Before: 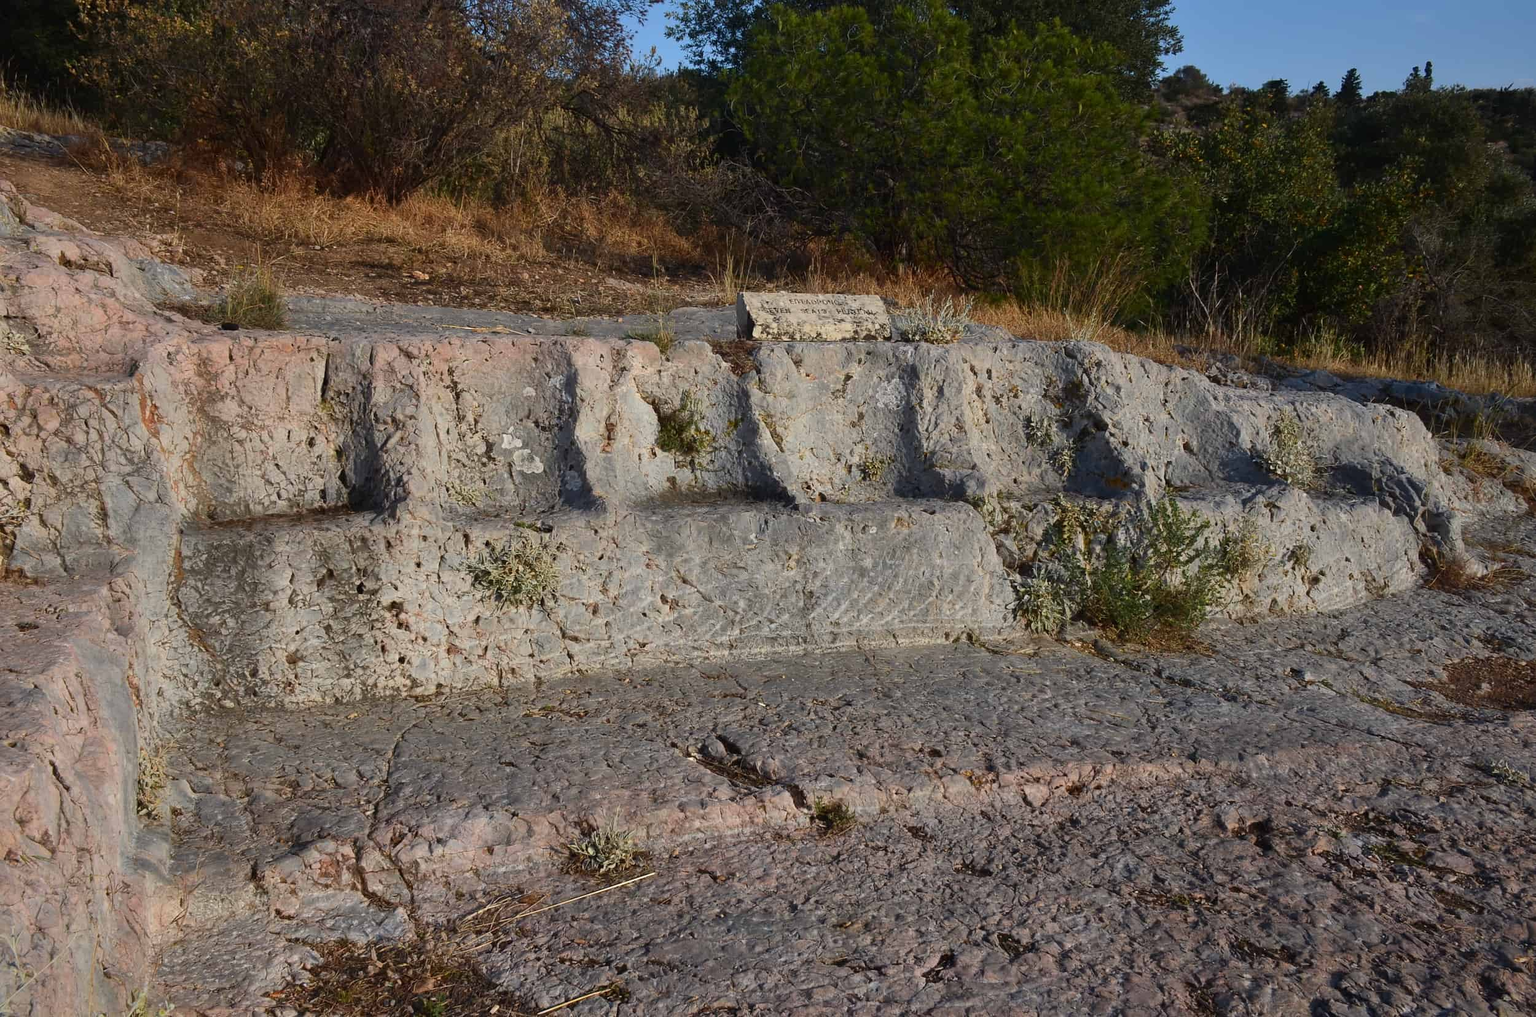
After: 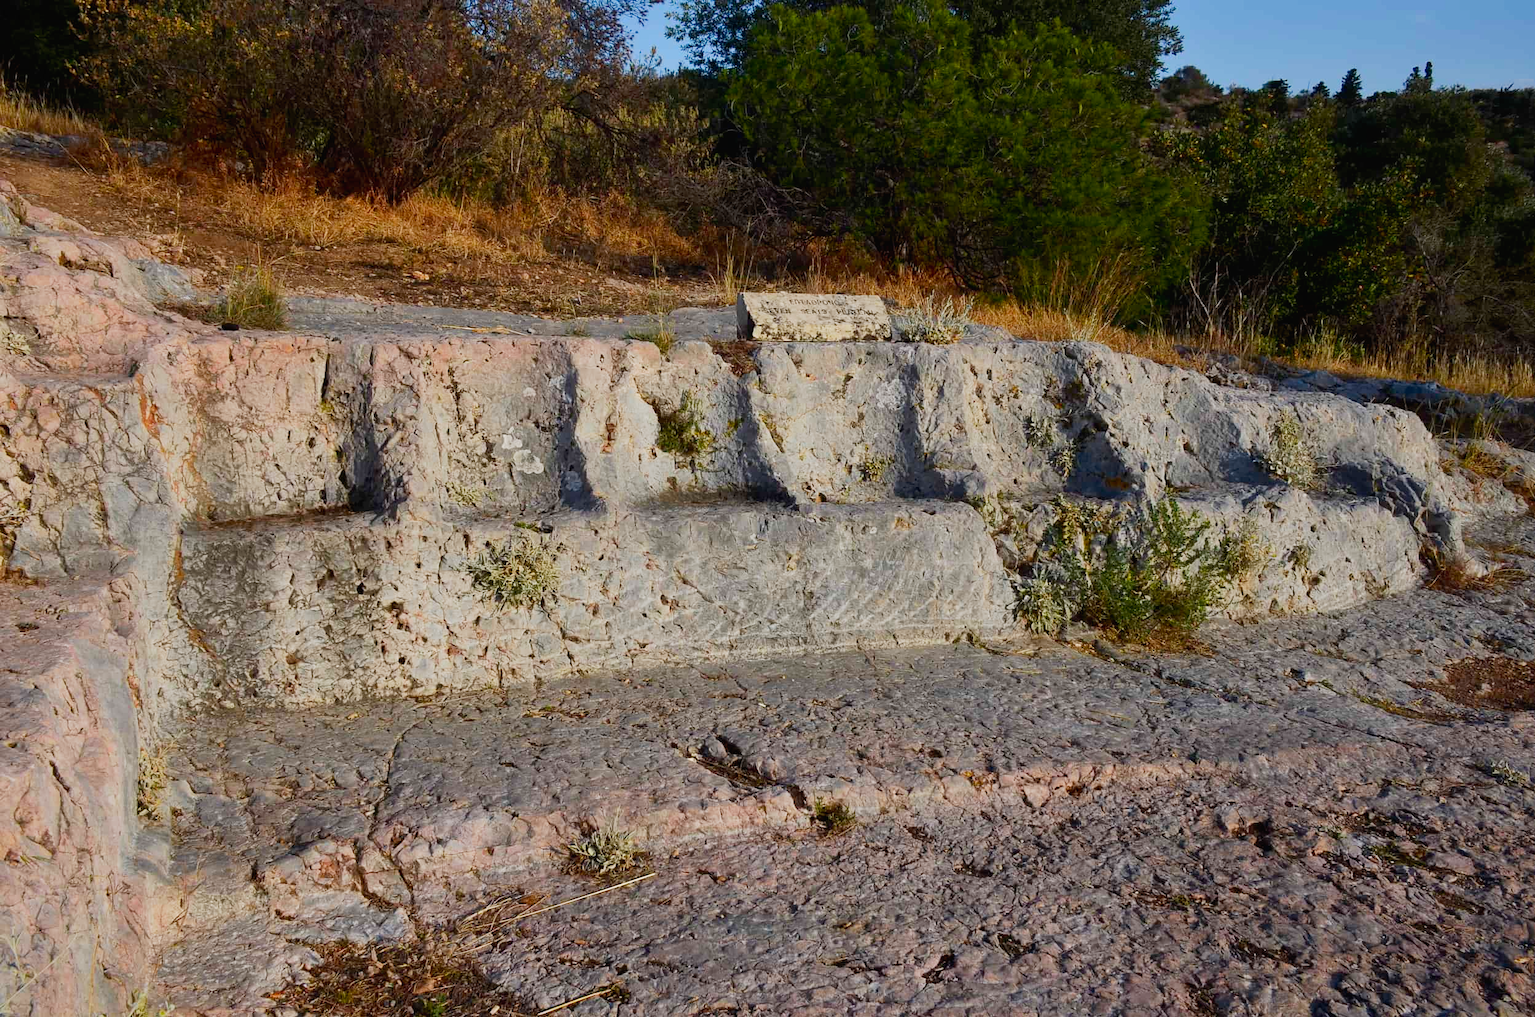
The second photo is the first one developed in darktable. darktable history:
color balance rgb: perceptual saturation grading › global saturation 19.738%, contrast -10.156%
tone curve: curves: ch0 [(0, 0.013) (0.054, 0.018) (0.205, 0.191) (0.289, 0.292) (0.39, 0.424) (0.493, 0.551) (0.666, 0.743) (0.795, 0.841) (1, 0.998)]; ch1 [(0, 0) (0.385, 0.343) (0.439, 0.415) (0.494, 0.495) (0.501, 0.501) (0.51, 0.509) (0.548, 0.554) (0.586, 0.614) (0.66, 0.706) (0.783, 0.804) (1, 1)]; ch2 [(0, 0) (0.304, 0.31) (0.403, 0.399) (0.441, 0.428) (0.47, 0.469) (0.498, 0.496) (0.524, 0.538) (0.566, 0.579) (0.633, 0.665) (0.7, 0.711) (1, 1)], preserve colors none
